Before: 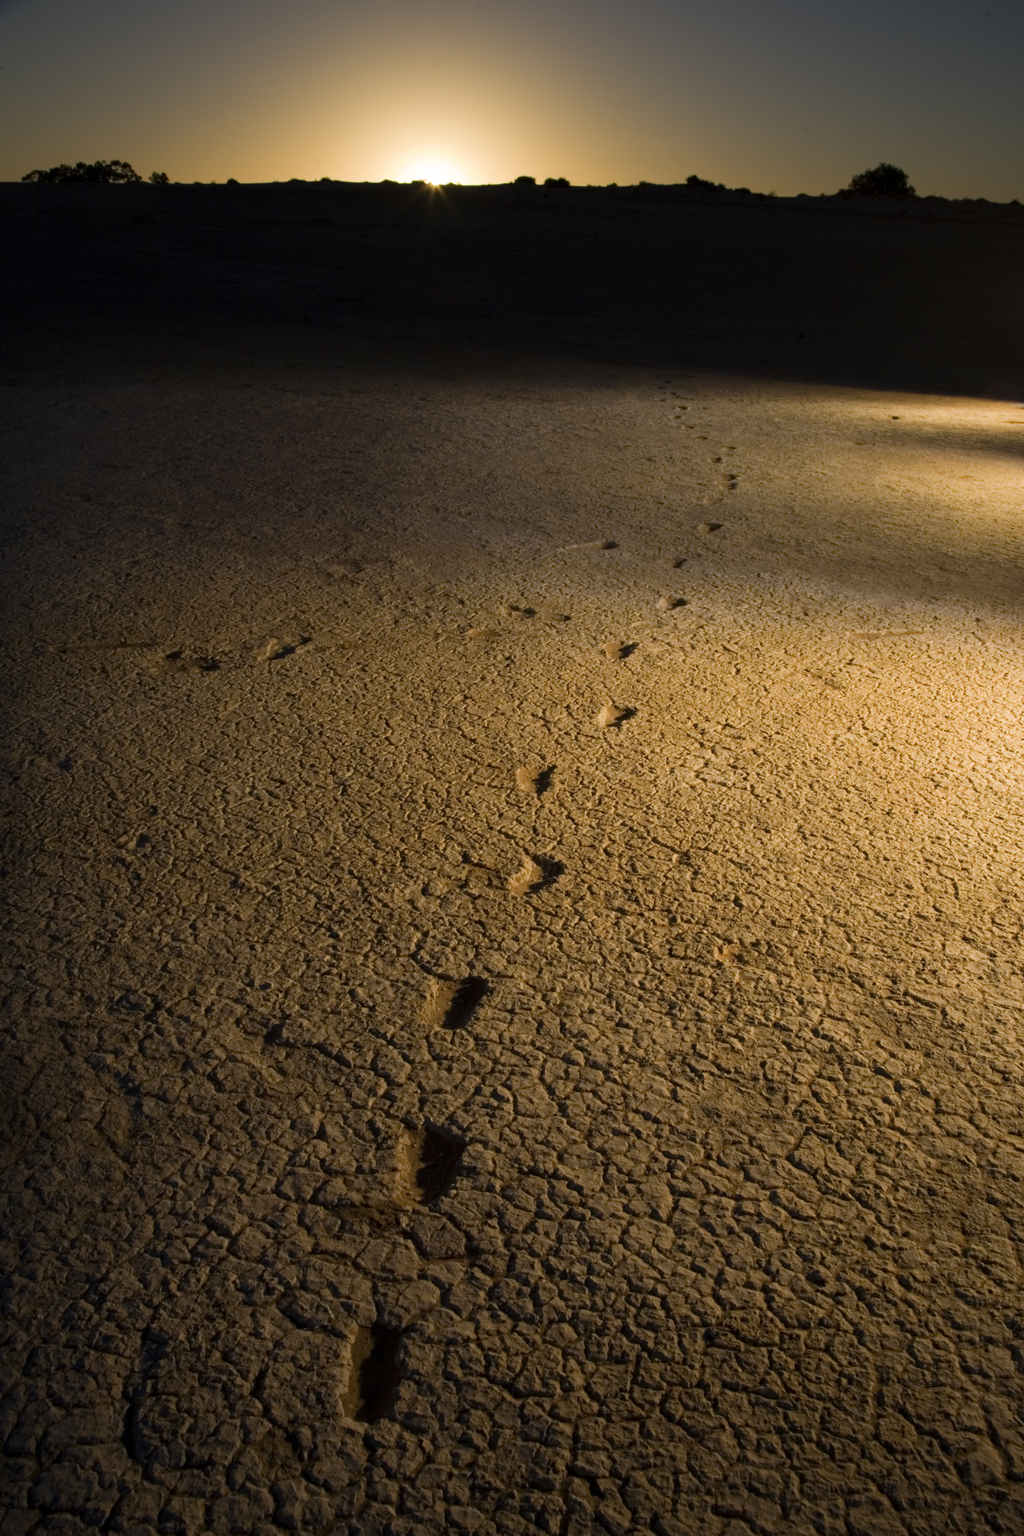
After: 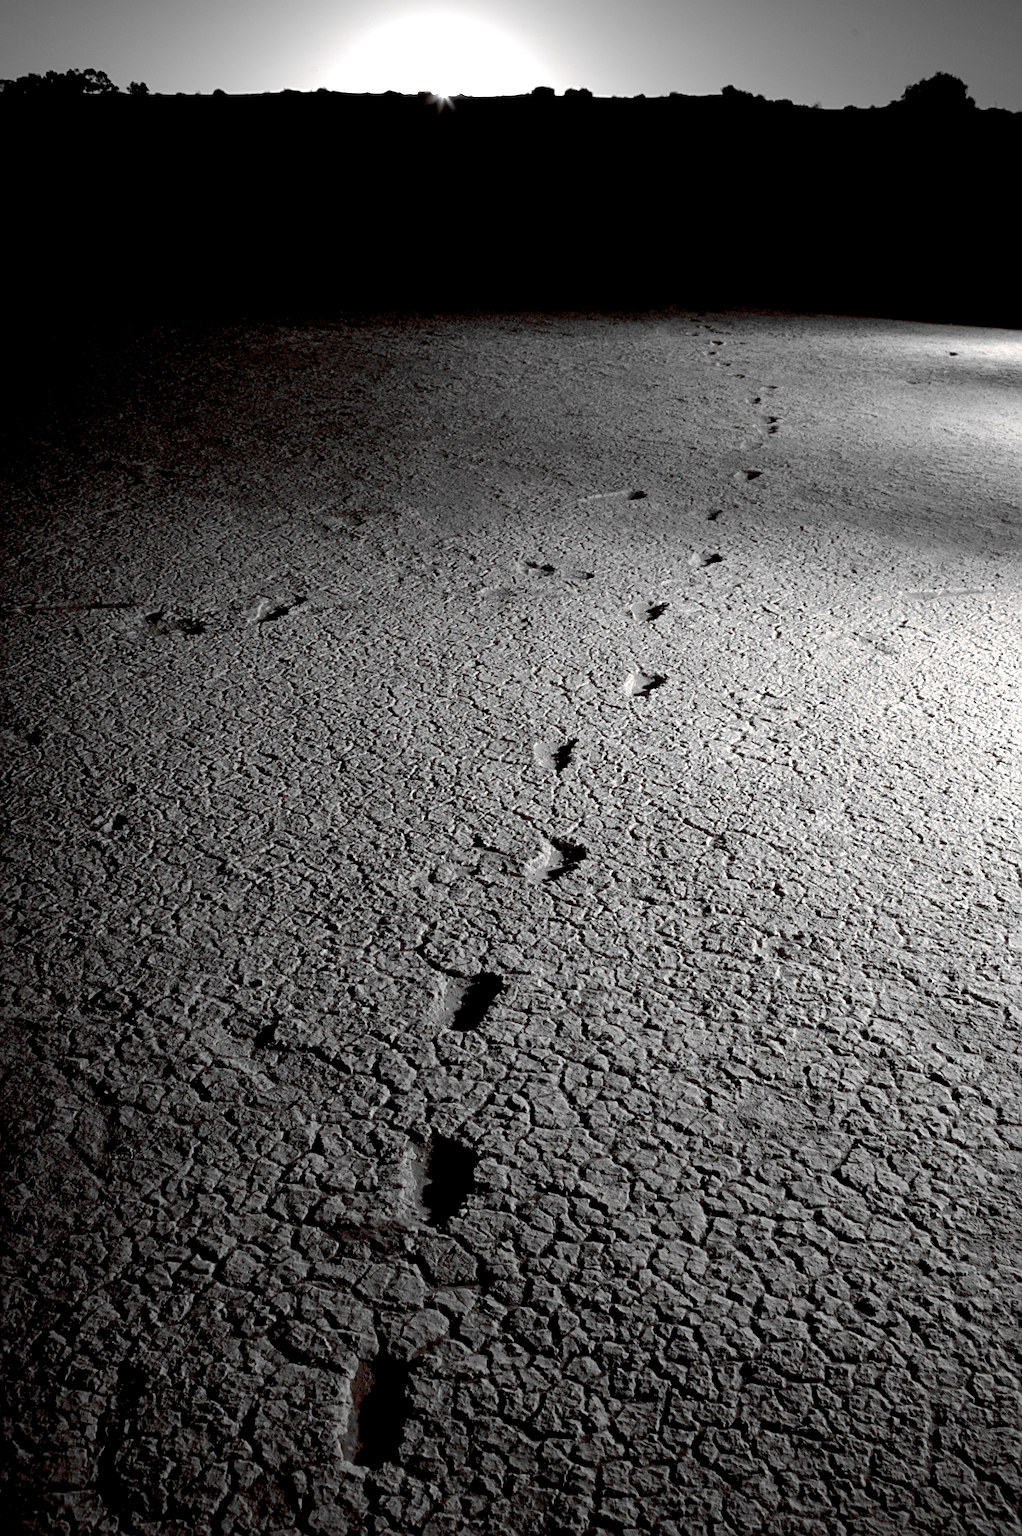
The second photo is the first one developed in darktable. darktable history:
exposure: black level correction 0.011, exposure 0.7 EV, compensate highlight preservation false
crop: left 3.447%, top 6.418%, right 6.361%, bottom 3.252%
base curve: curves: ch0 [(0, 0) (0.235, 0.266) (0.503, 0.496) (0.786, 0.72) (1, 1)], preserve colors none
color zones: curves: ch1 [(0, 0.006) (0.094, 0.285) (0.171, 0.001) (0.429, 0.001) (0.571, 0.003) (0.714, 0.004) (0.857, 0.004) (1, 0.006)]
sharpen: on, module defaults
